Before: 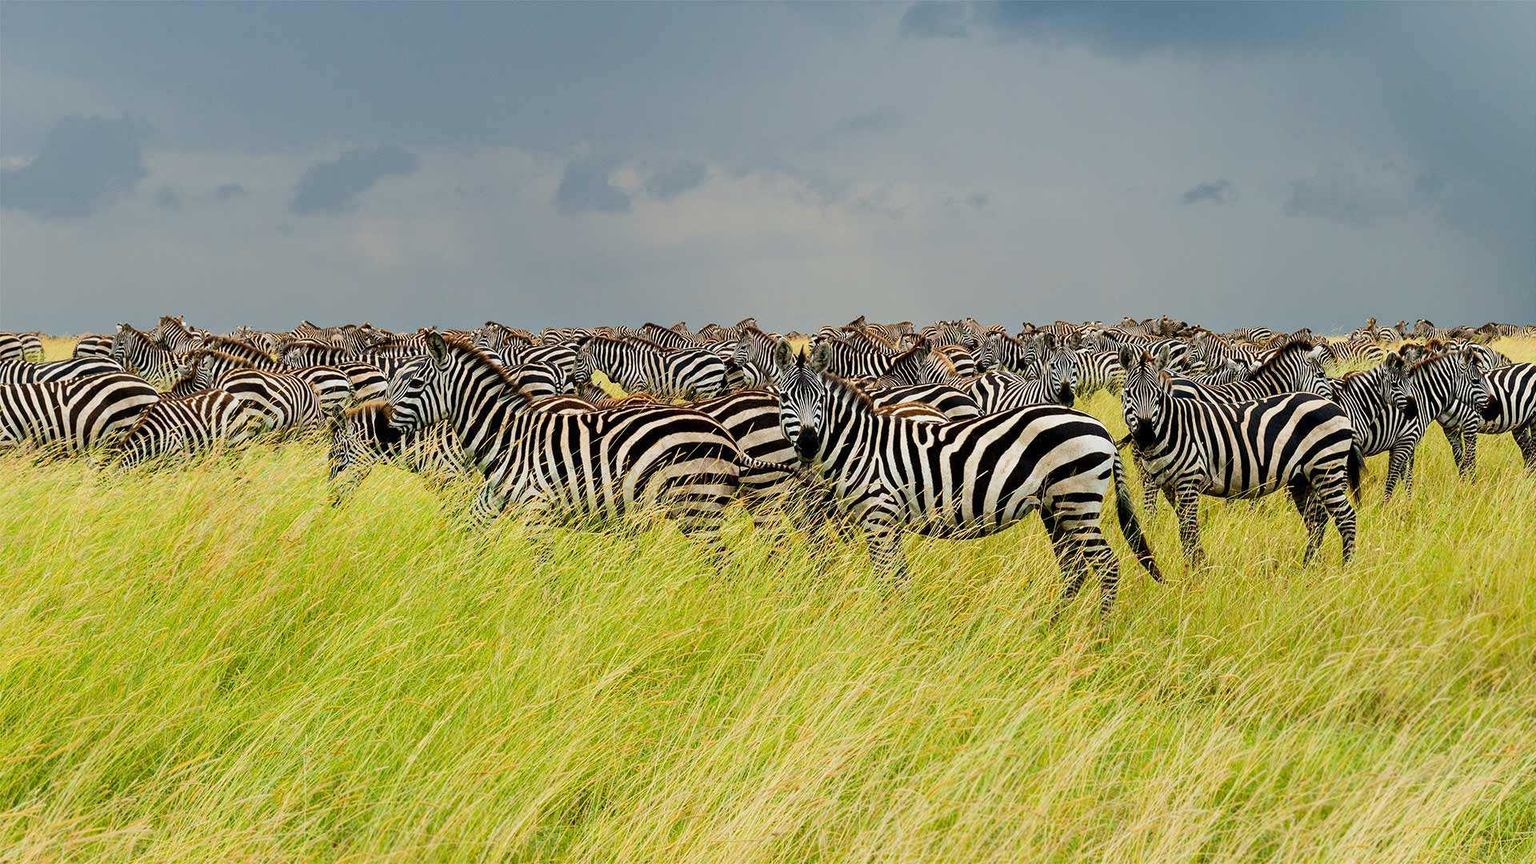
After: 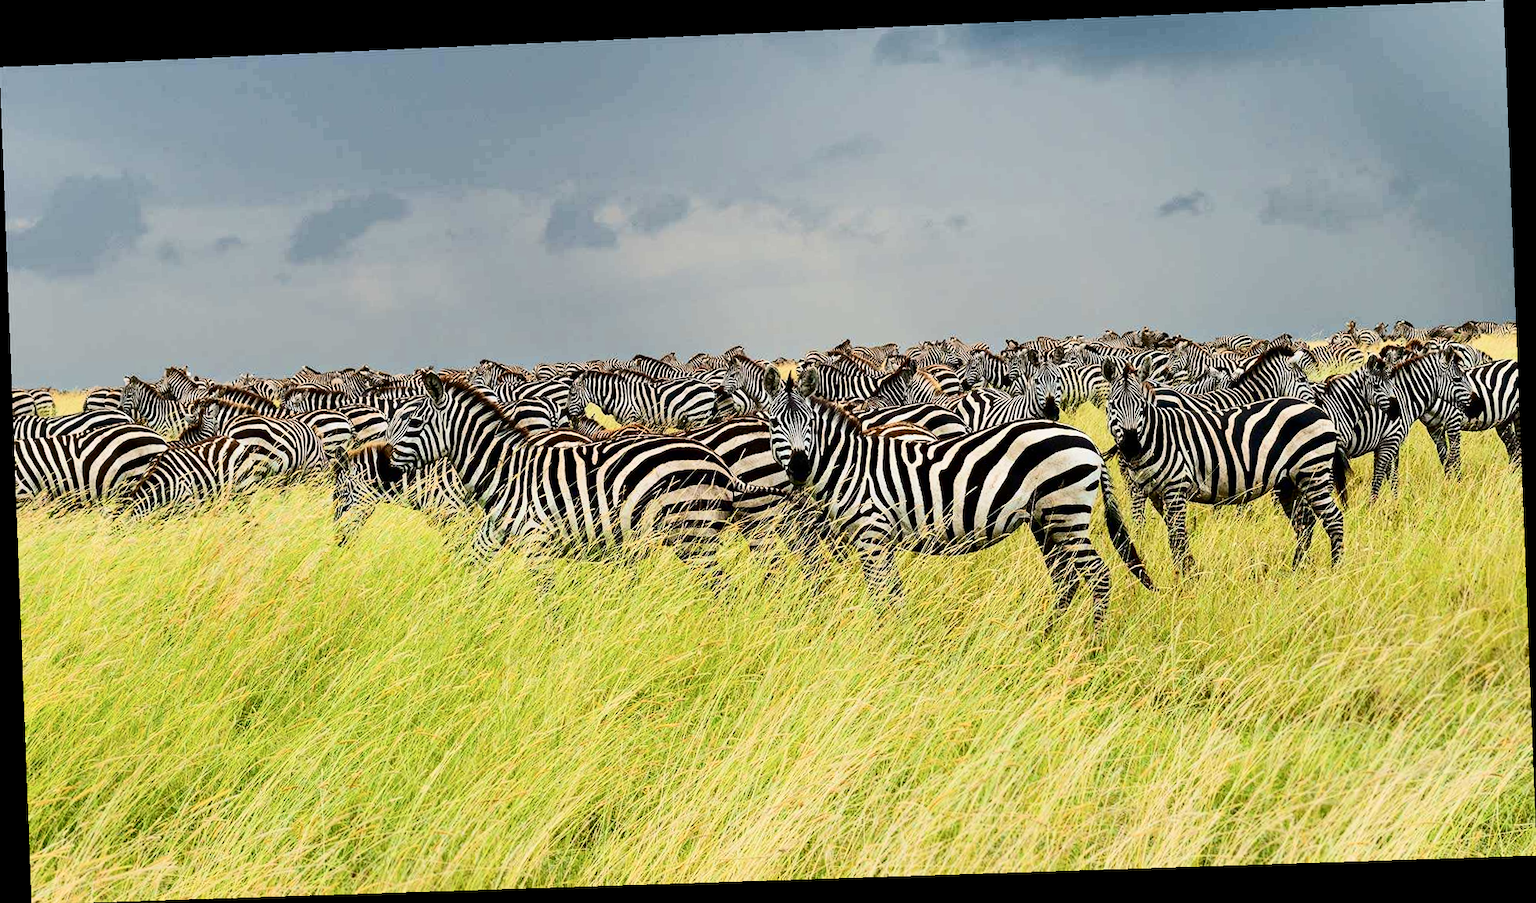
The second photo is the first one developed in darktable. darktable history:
rotate and perspective: rotation -2.22°, lens shift (horizontal) -0.022, automatic cropping off
contrast brightness saturation: contrast 0.28
exposure: compensate highlight preservation false
